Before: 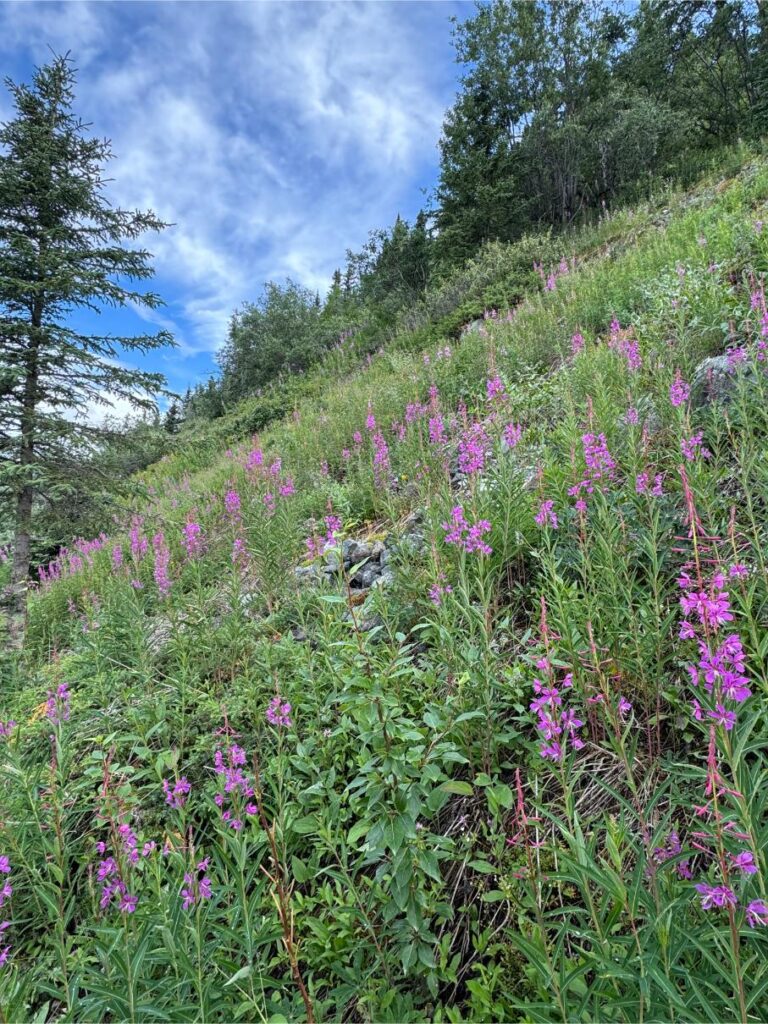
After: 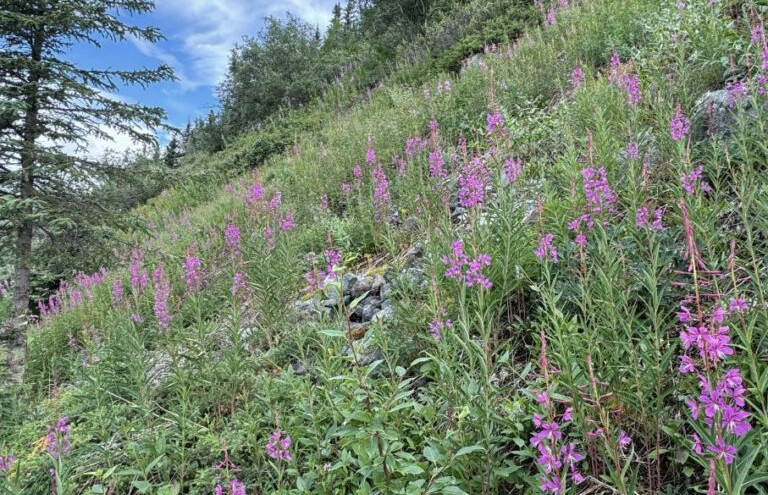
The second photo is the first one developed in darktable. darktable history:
crop and rotate: top 26.056%, bottom 25.543%
contrast brightness saturation: saturation -0.17
